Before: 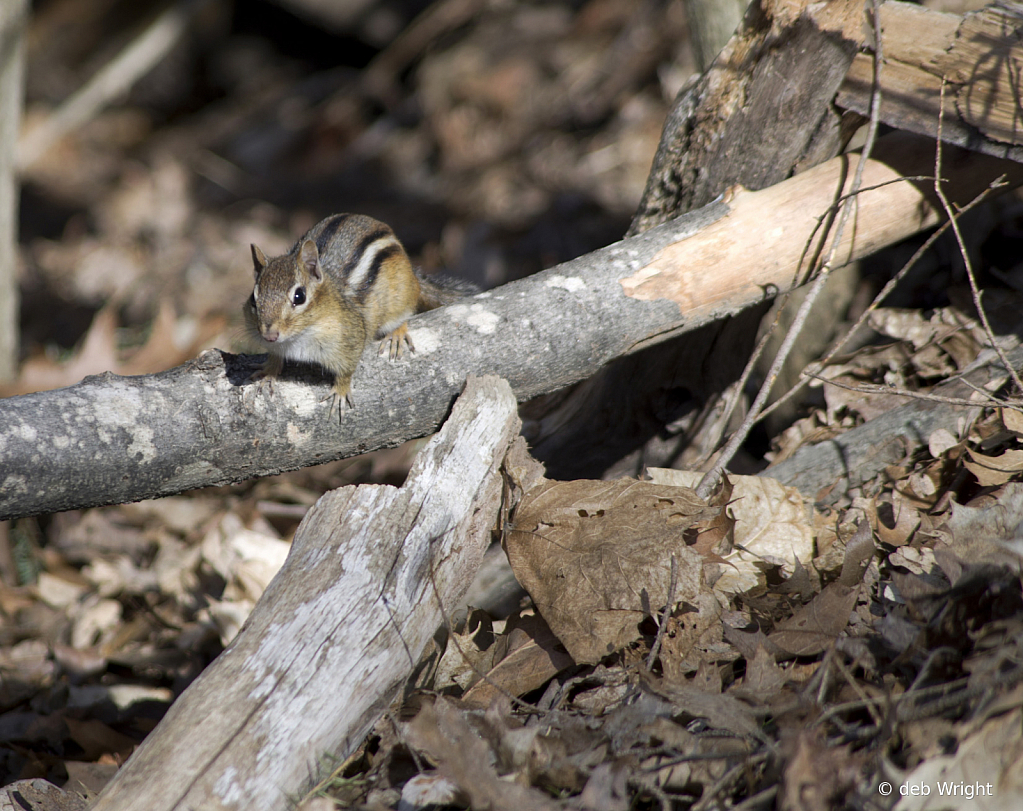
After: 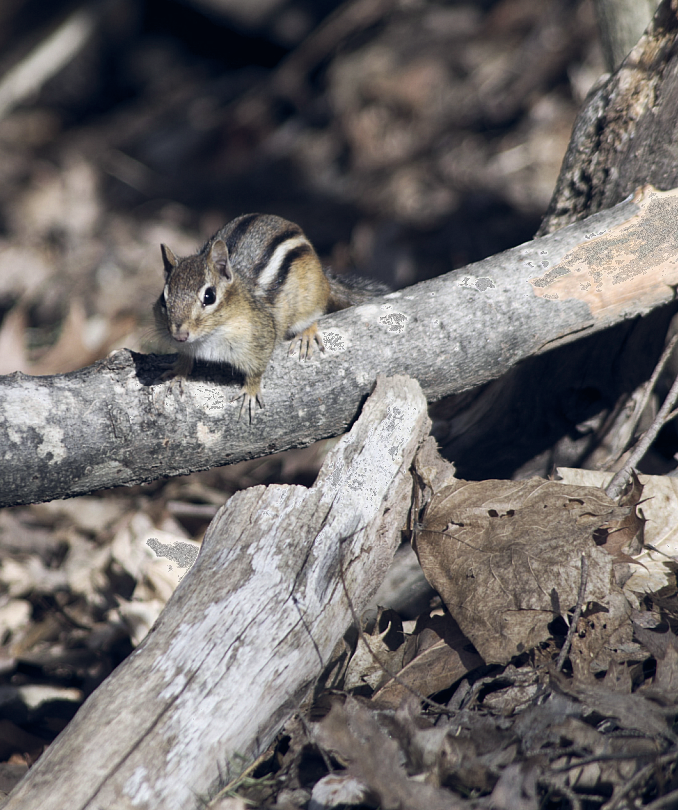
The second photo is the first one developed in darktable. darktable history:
shadows and highlights: shadows 11.16, white point adjustment 1.19, soften with gaussian
crop and rotate: left 8.848%, right 24.864%
contrast brightness saturation: contrast 0.095, saturation -0.357
filmic rgb: black relative exposure -15.09 EV, white relative exposure 3 EV, target black luminance 0%, hardness 9.31, latitude 98.99%, contrast 0.913, shadows ↔ highlights balance 0.574%
color balance rgb: global offset › luminance 0.39%, global offset › chroma 0.215%, global offset › hue 255.22°, perceptual saturation grading › global saturation 30.457%, perceptual brilliance grading › global brilliance 14.578%, perceptual brilliance grading › shadows -34.961%, global vibrance 14.862%
